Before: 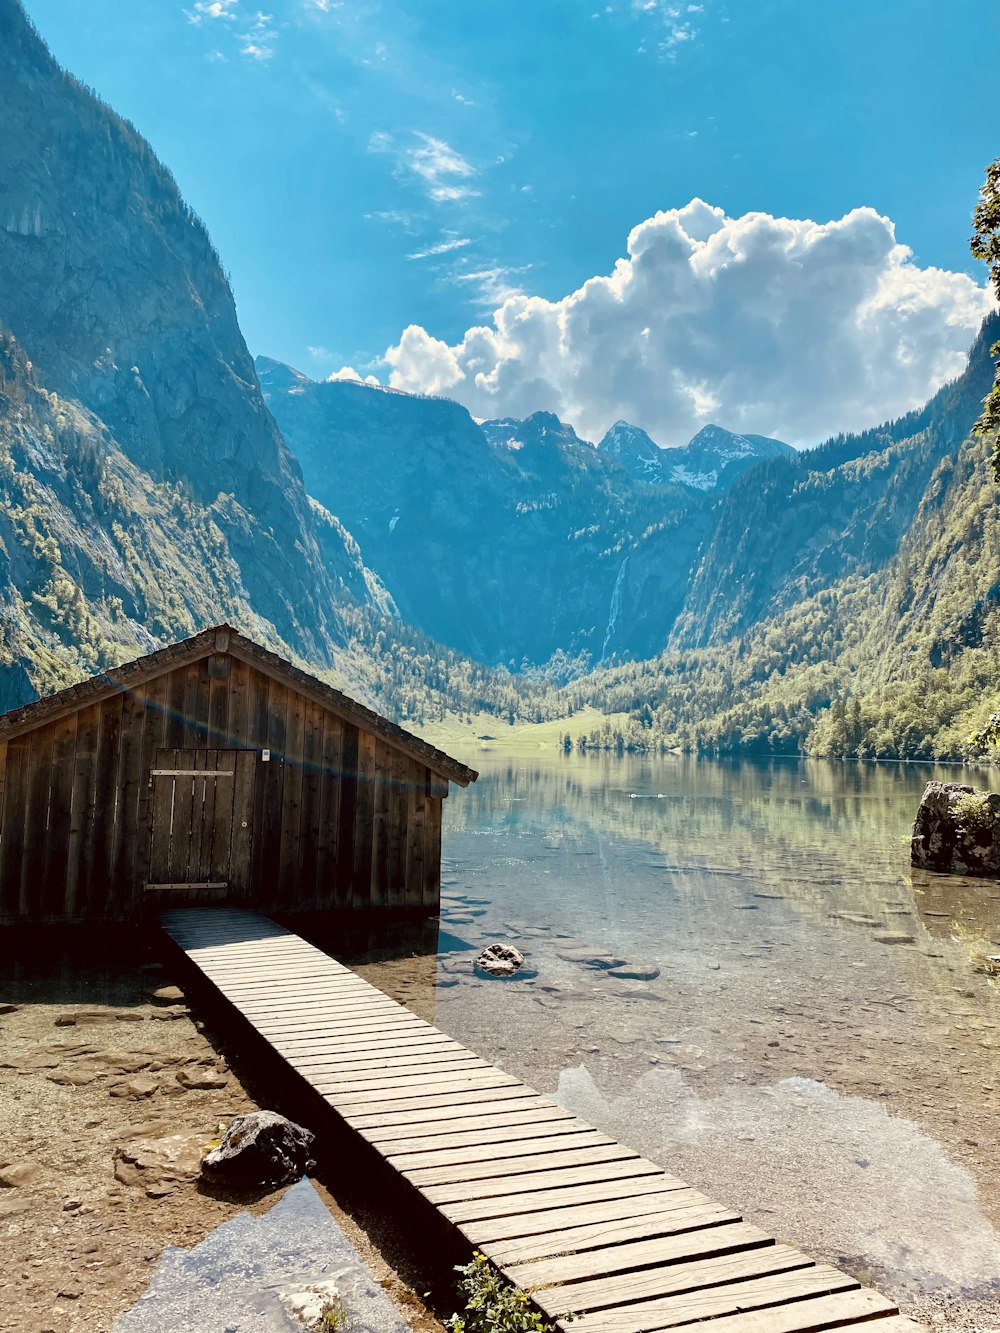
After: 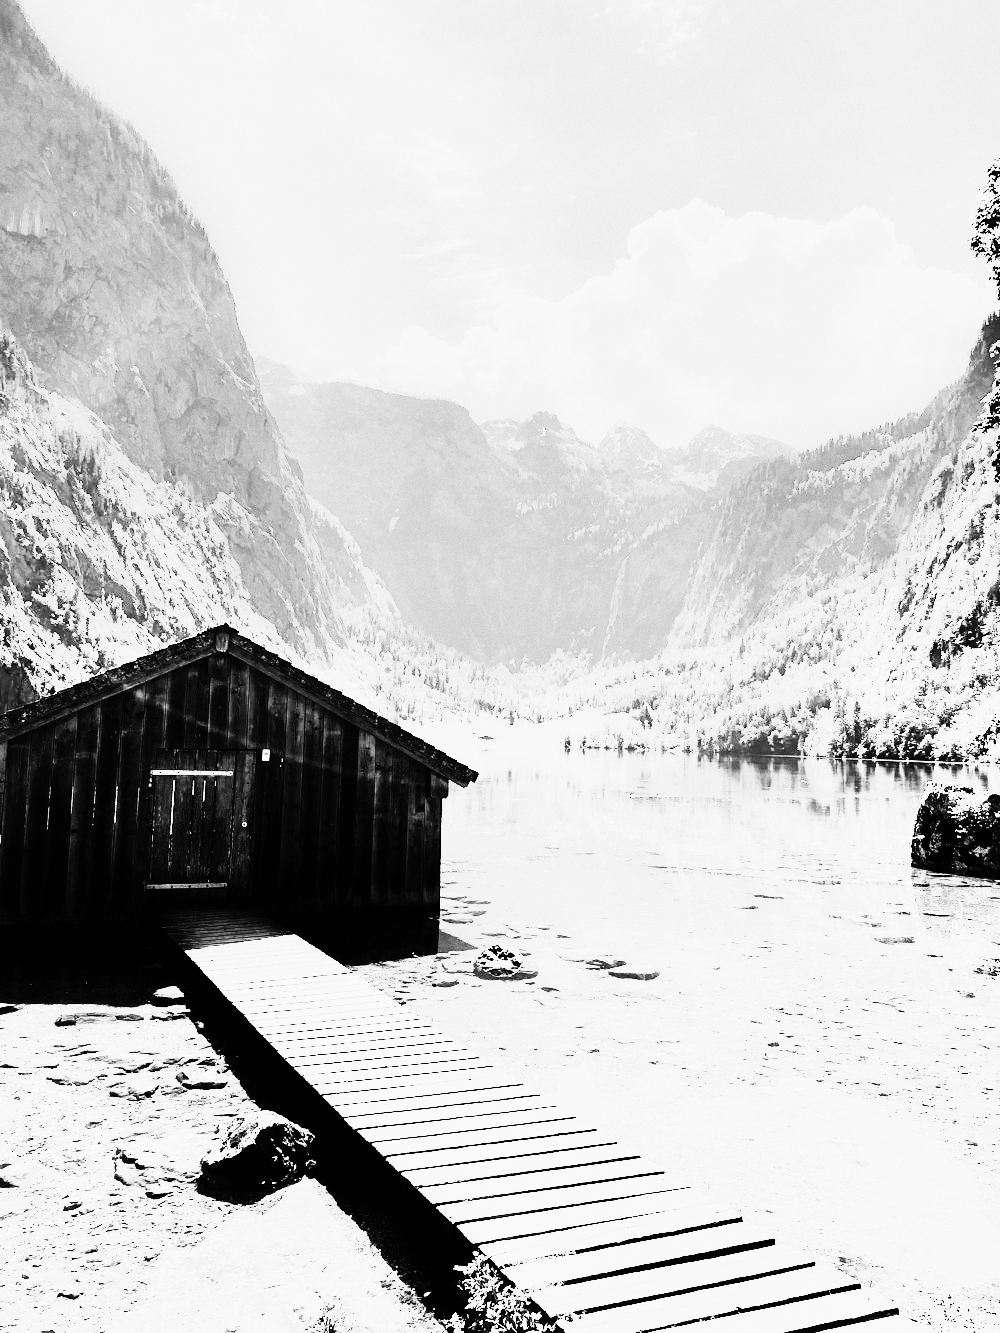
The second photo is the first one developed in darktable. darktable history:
monochrome: a 32, b 64, size 2.3
tone curve: curves: ch0 [(0, 0) (0.003, 0.001) (0.011, 0.005) (0.025, 0.01) (0.044, 0.016) (0.069, 0.019) (0.1, 0.024) (0.136, 0.03) (0.177, 0.045) (0.224, 0.071) (0.277, 0.122) (0.335, 0.202) (0.399, 0.326) (0.468, 0.471) (0.543, 0.638) (0.623, 0.798) (0.709, 0.913) (0.801, 0.97) (0.898, 0.983) (1, 1)], preserve colors none
grain: coarseness 0.09 ISO
base curve: curves: ch0 [(0, 0) (0.007, 0.004) (0.027, 0.03) (0.046, 0.07) (0.207, 0.54) (0.442, 0.872) (0.673, 0.972) (1, 1)], preserve colors none
